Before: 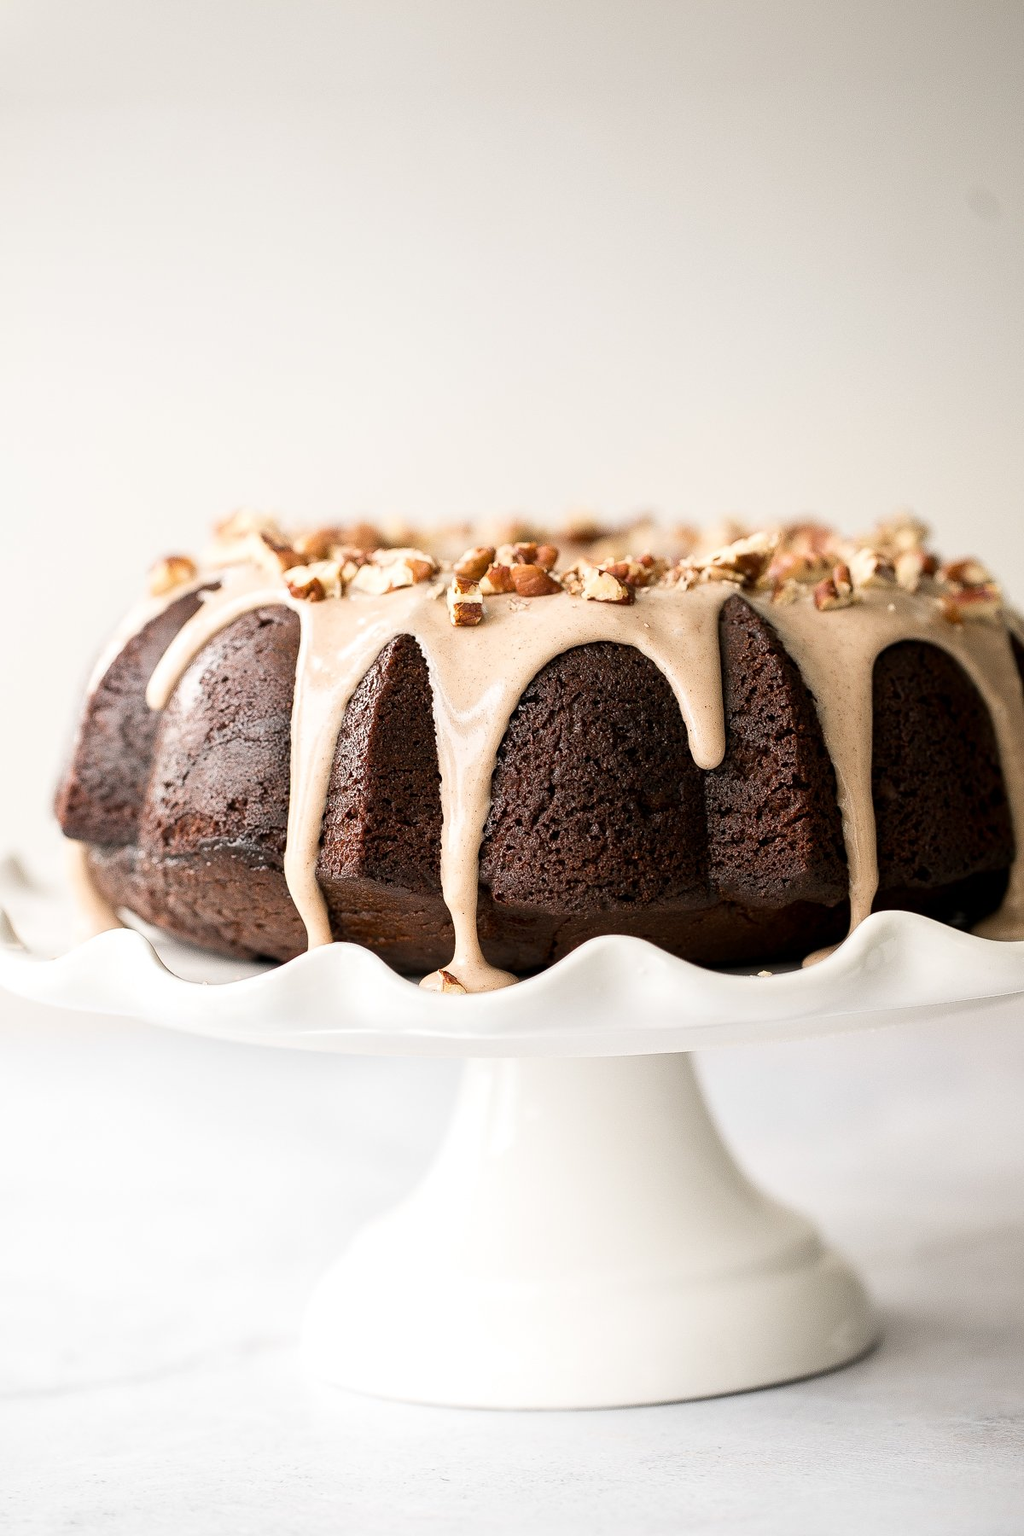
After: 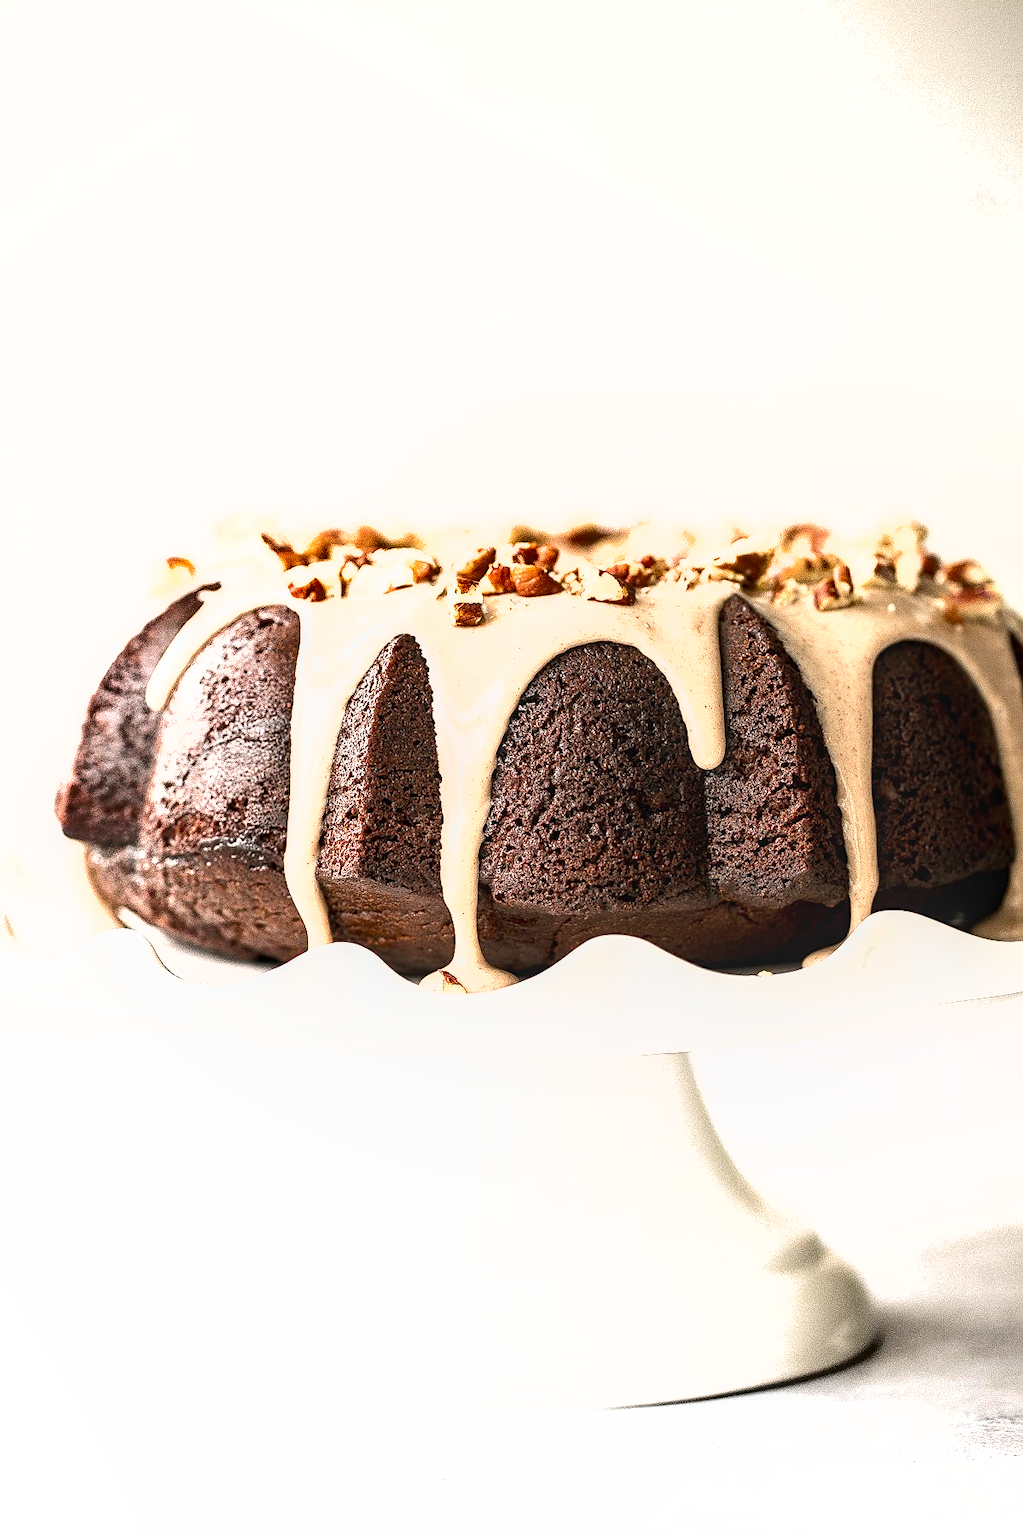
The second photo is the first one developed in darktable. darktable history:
shadows and highlights: low approximation 0.01, soften with gaussian
sharpen: amount 0.216
local contrast: detail 130%
contrast brightness saturation: contrast 0.033, brightness -0.035
exposure: exposure 1 EV, compensate highlight preservation false
